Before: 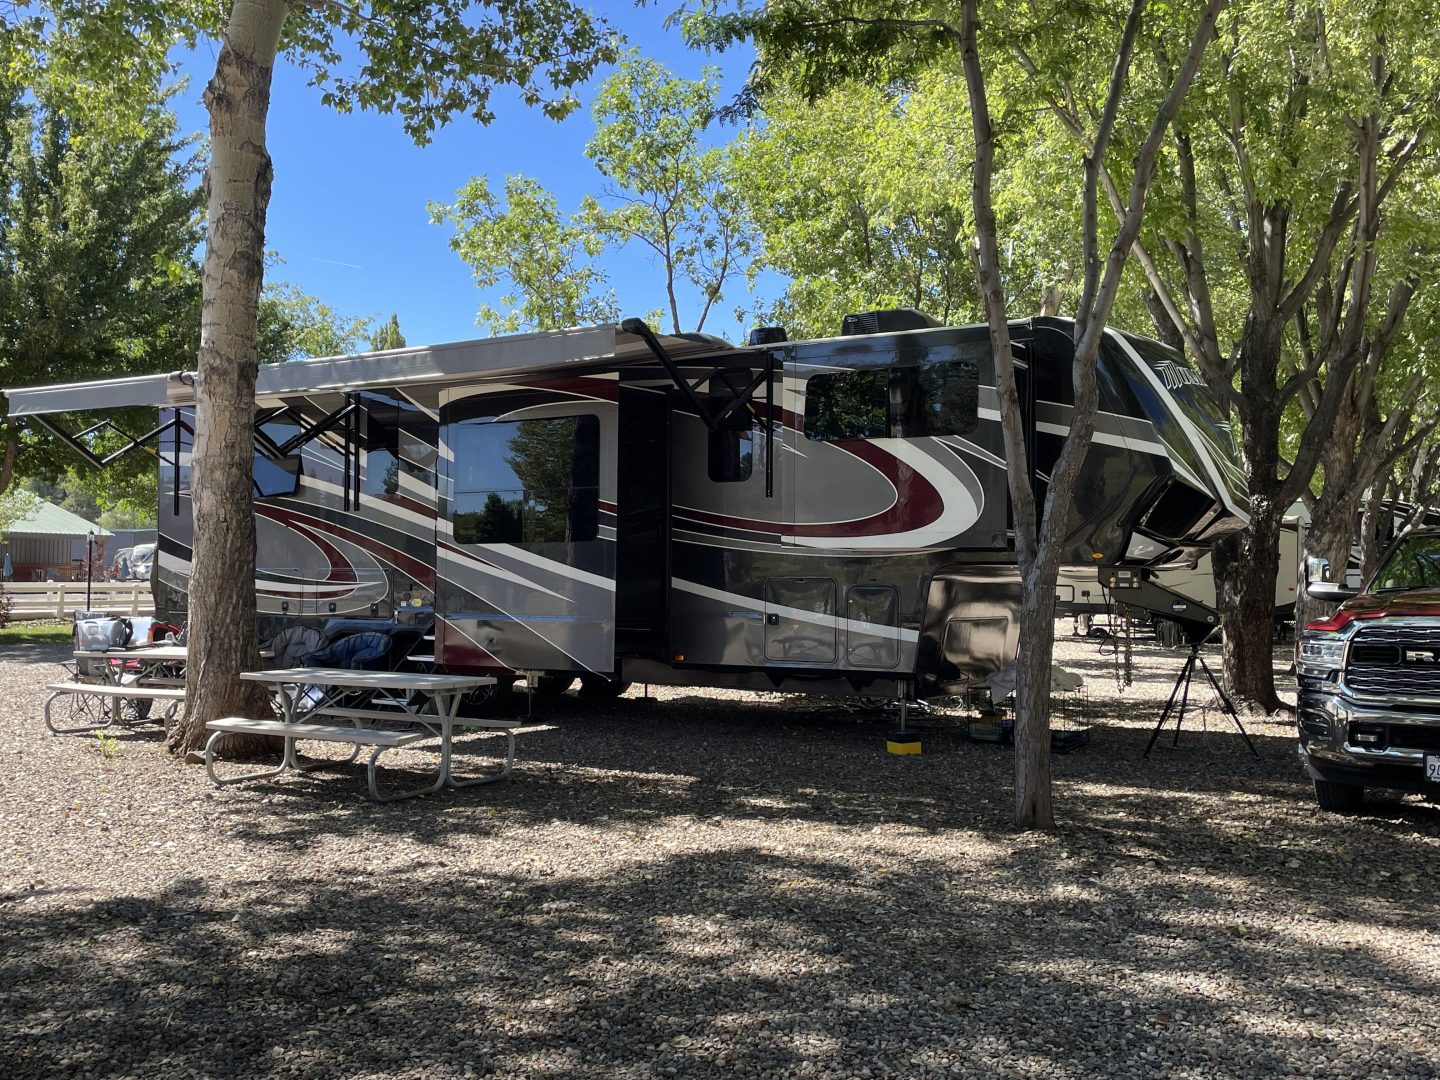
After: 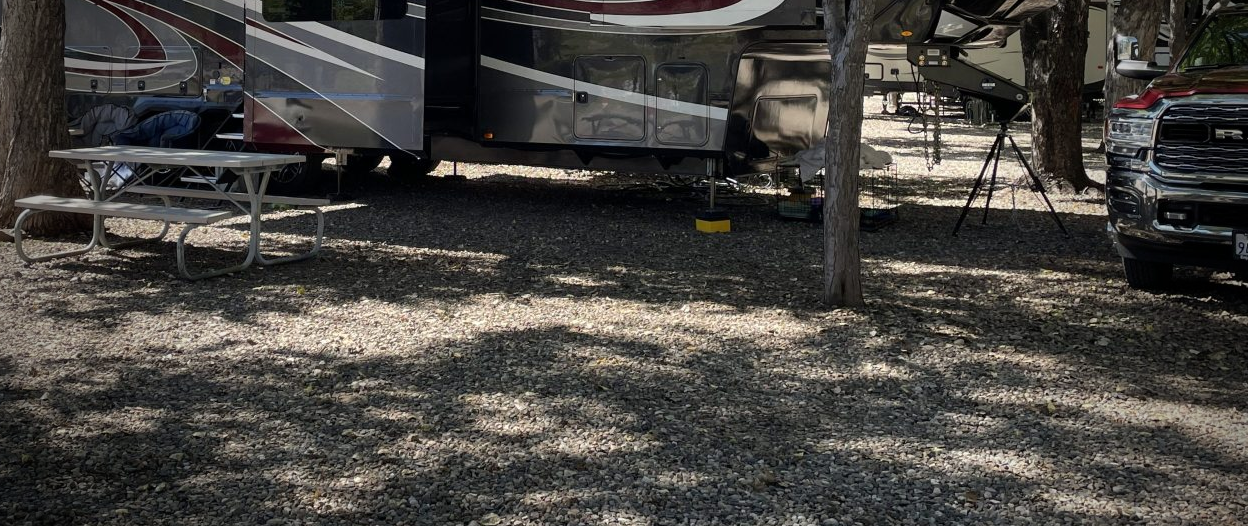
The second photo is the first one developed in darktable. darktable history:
vignetting: fall-off start 65.18%, brightness -0.631, saturation -0.011, width/height ratio 0.874, unbound false
crop and rotate: left 13.292%, top 48.412%, bottom 2.853%
